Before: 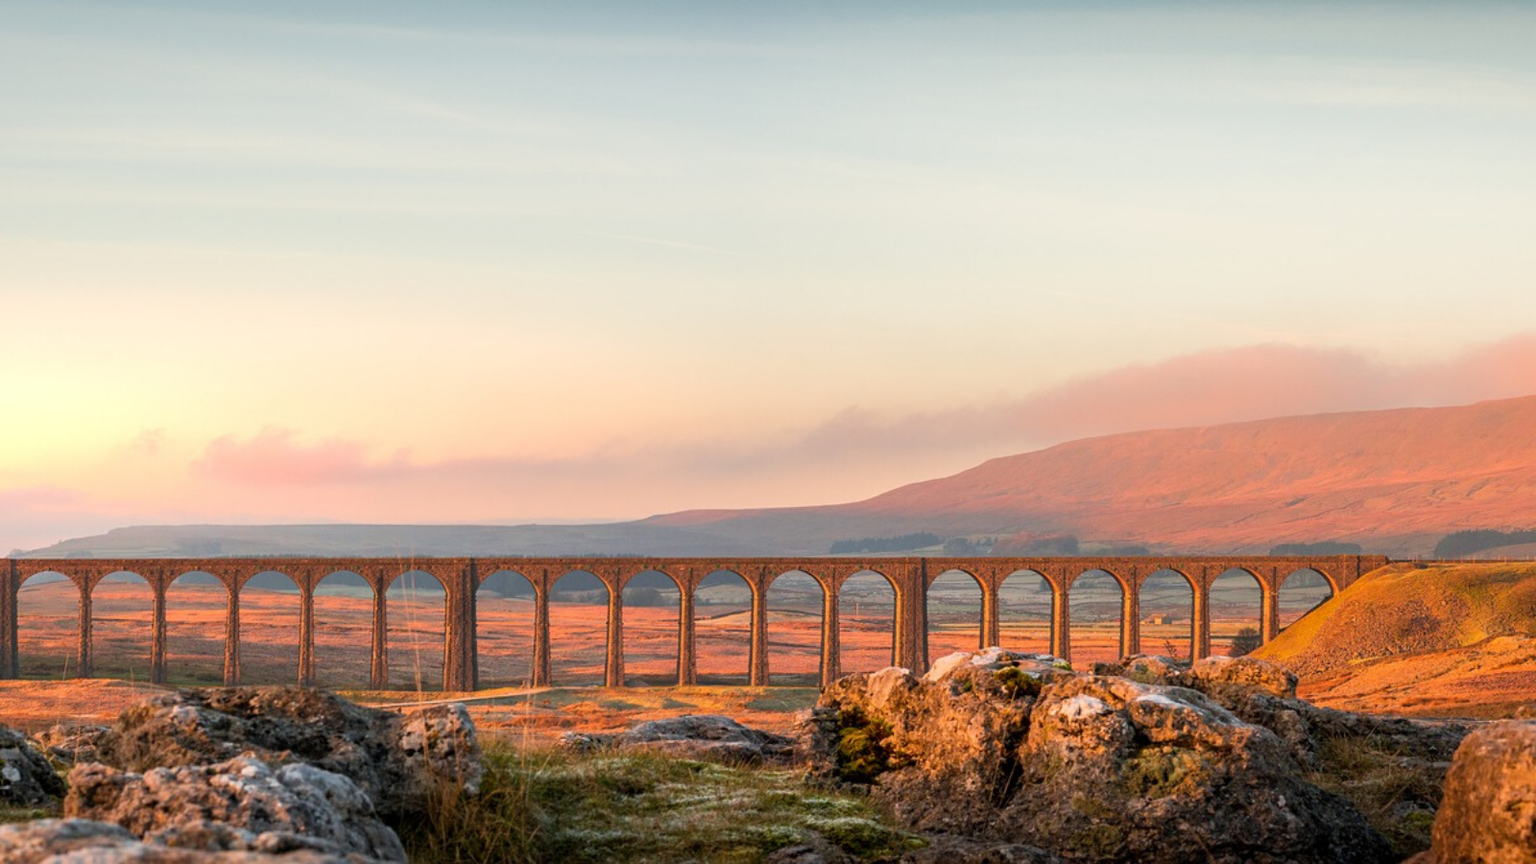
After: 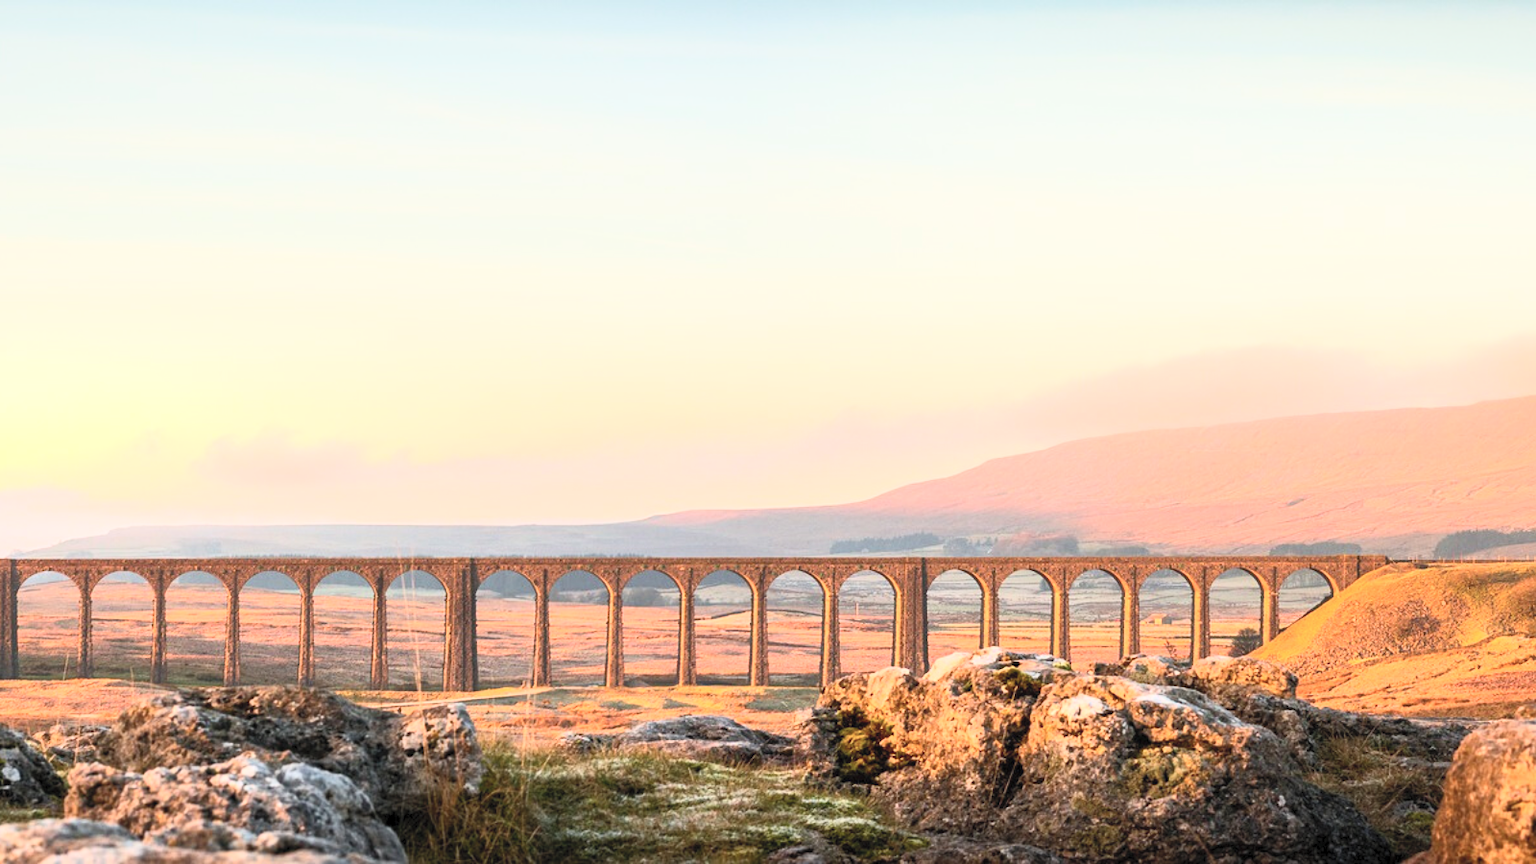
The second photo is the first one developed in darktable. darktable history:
contrast brightness saturation: contrast 0.39, brightness 0.53
